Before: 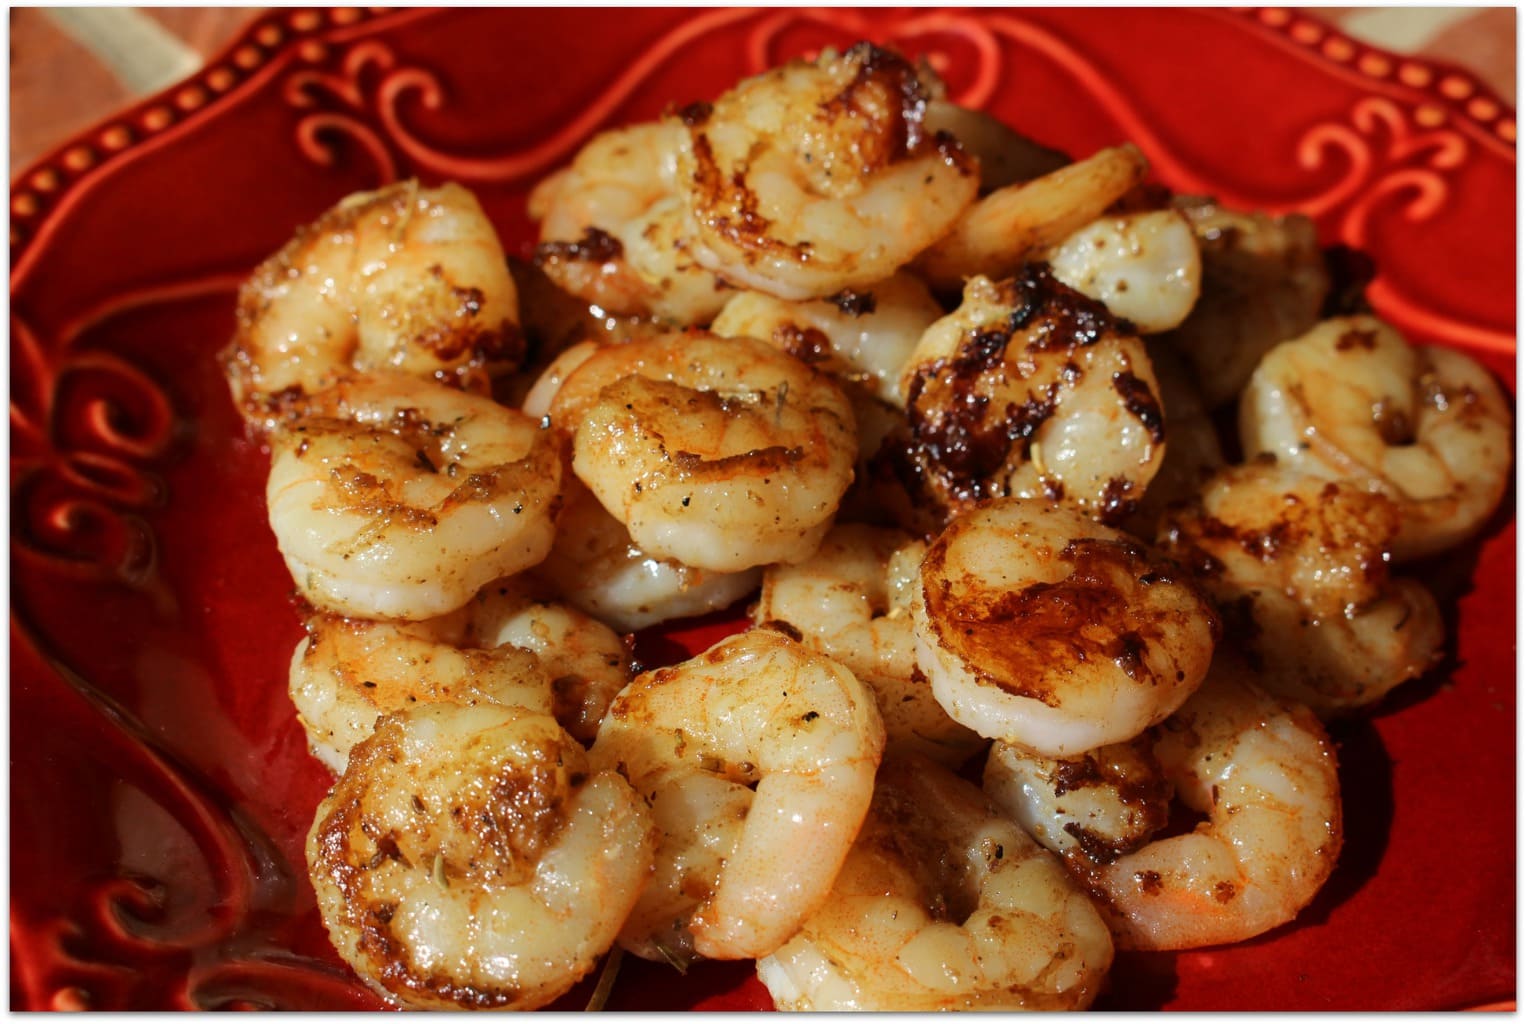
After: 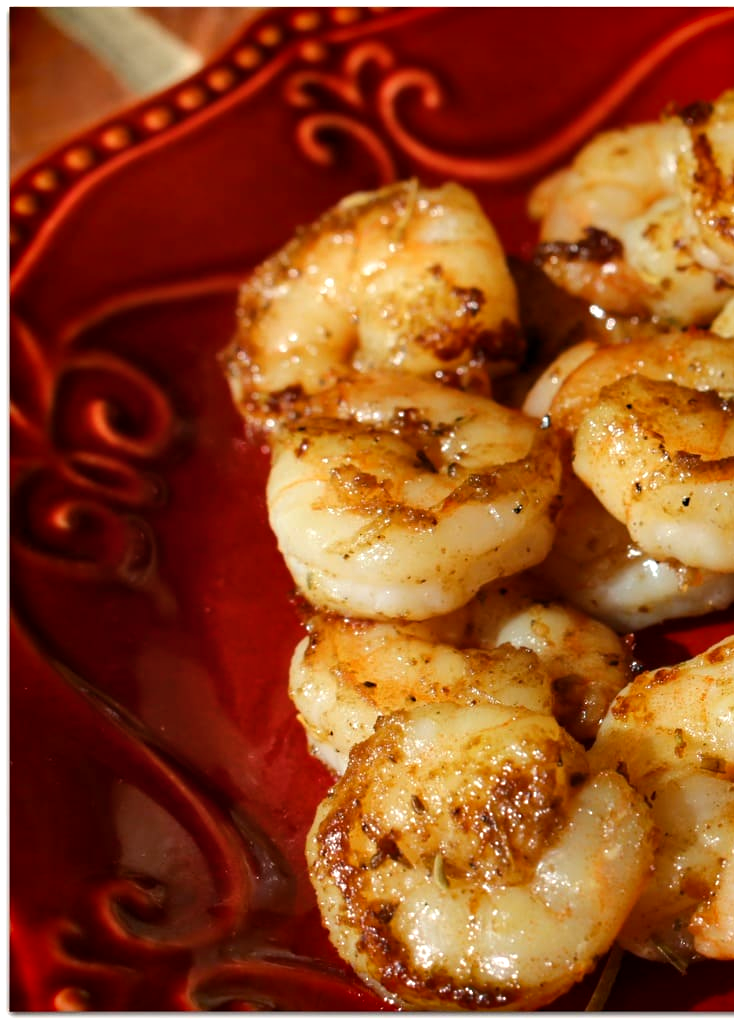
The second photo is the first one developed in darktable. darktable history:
crop and rotate: left 0.018%, top 0%, right 51.839%
sharpen: radius 5.29, amount 0.313, threshold 25.973
color balance rgb: highlights gain › chroma 1.004%, highlights gain › hue 68.5°, perceptual saturation grading › global saturation 1.56%, perceptual saturation grading › highlights -2.08%, perceptual saturation grading › mid-tones 4.358%, perceptual saturation grading › shadows 7.631%, perceptual brilliance grading › highlights 7.413%, perceptual brilliance grading › mid-tones 2.961%, perceptual brilliance grading › shadows 1.634%
exposure: black level correction 0.001, compensate exposure bias true, compensate highlight preservation false
shadows and highlights: soften with gaussian
